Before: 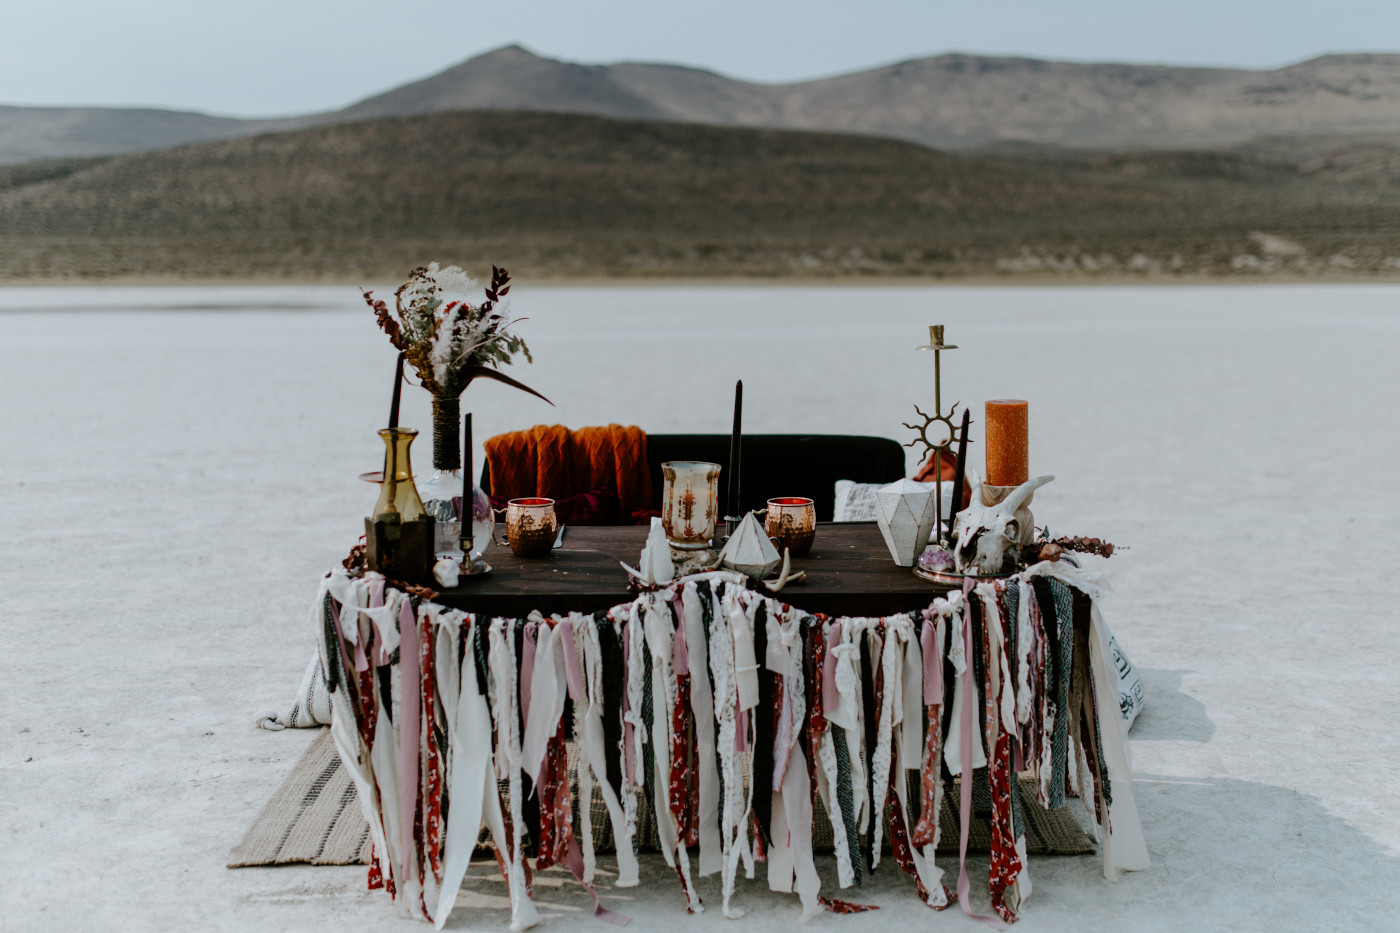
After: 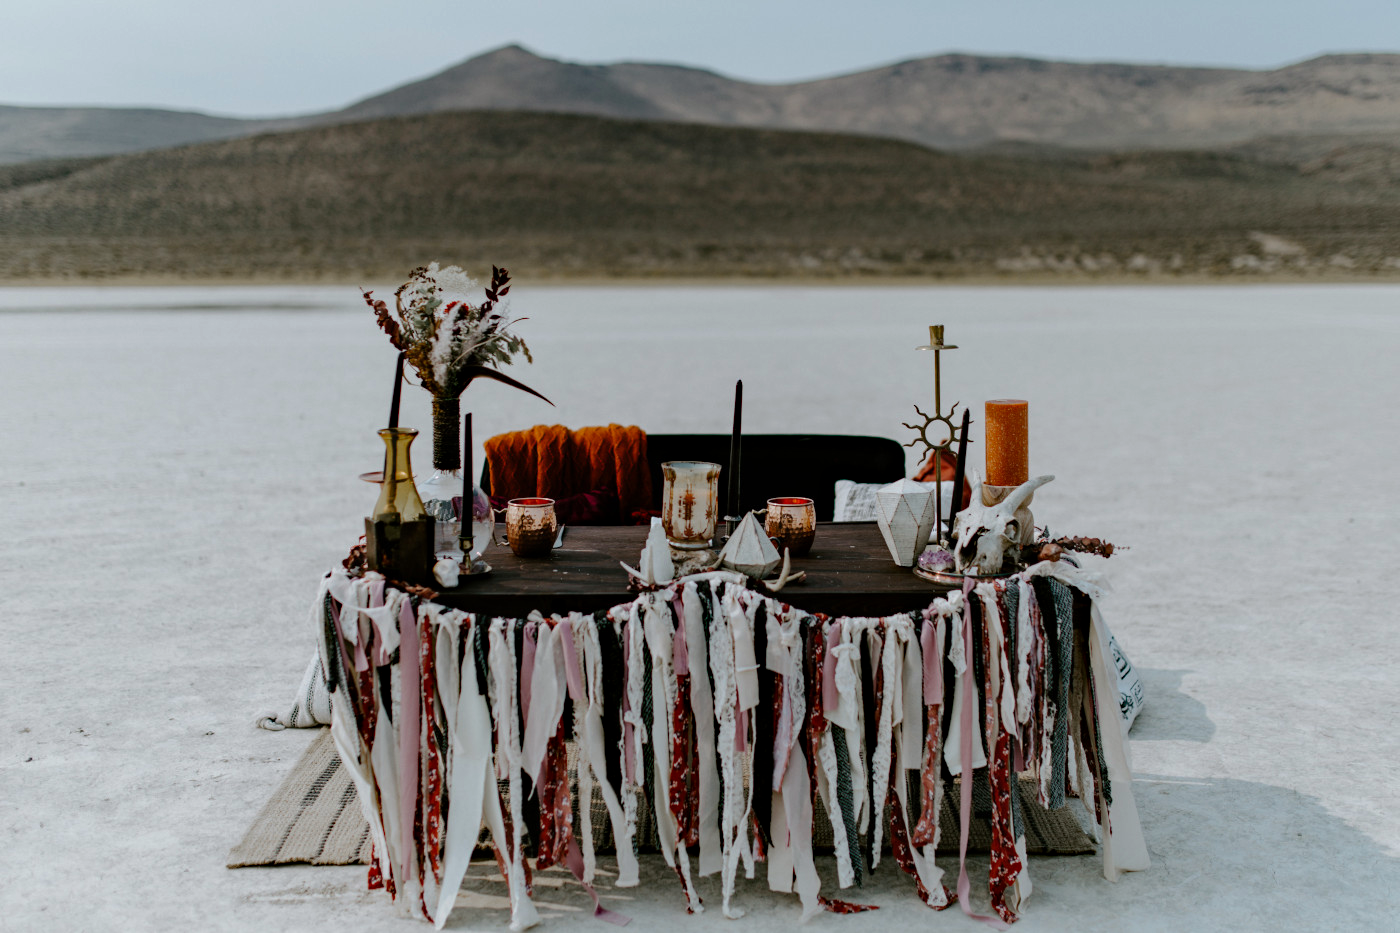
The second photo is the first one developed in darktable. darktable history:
haze removal: compatibility mode true, adaptive false
tone equalizer: edges refinement/feathering 500, mask exposure compensation -1.57 EV, preserve details no
